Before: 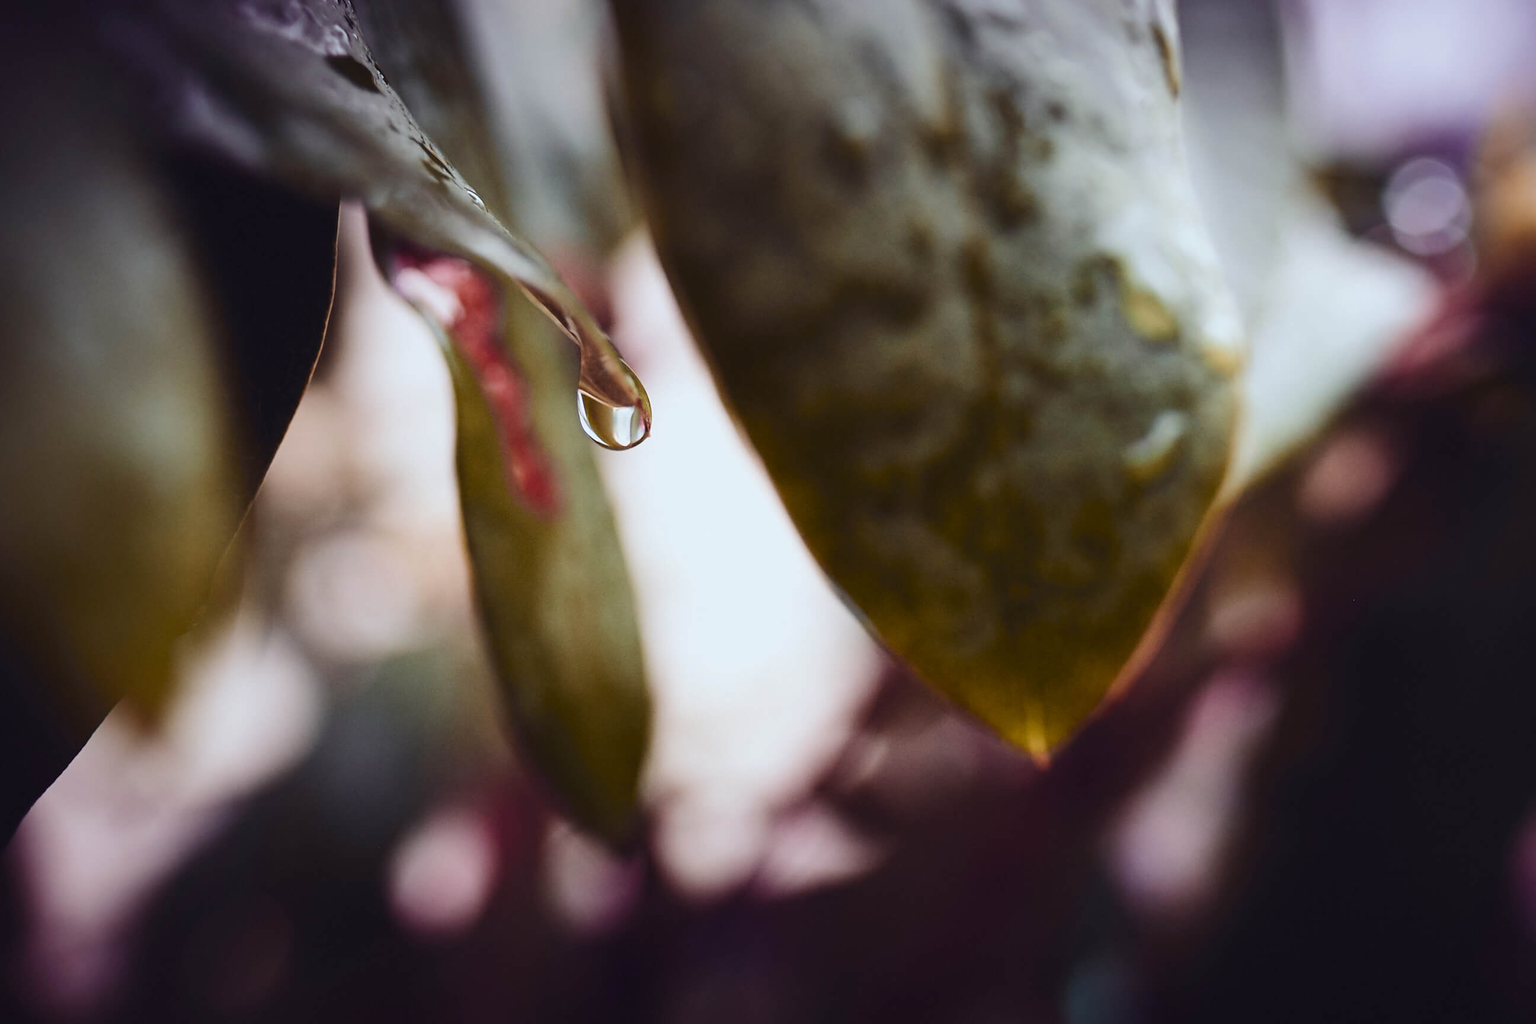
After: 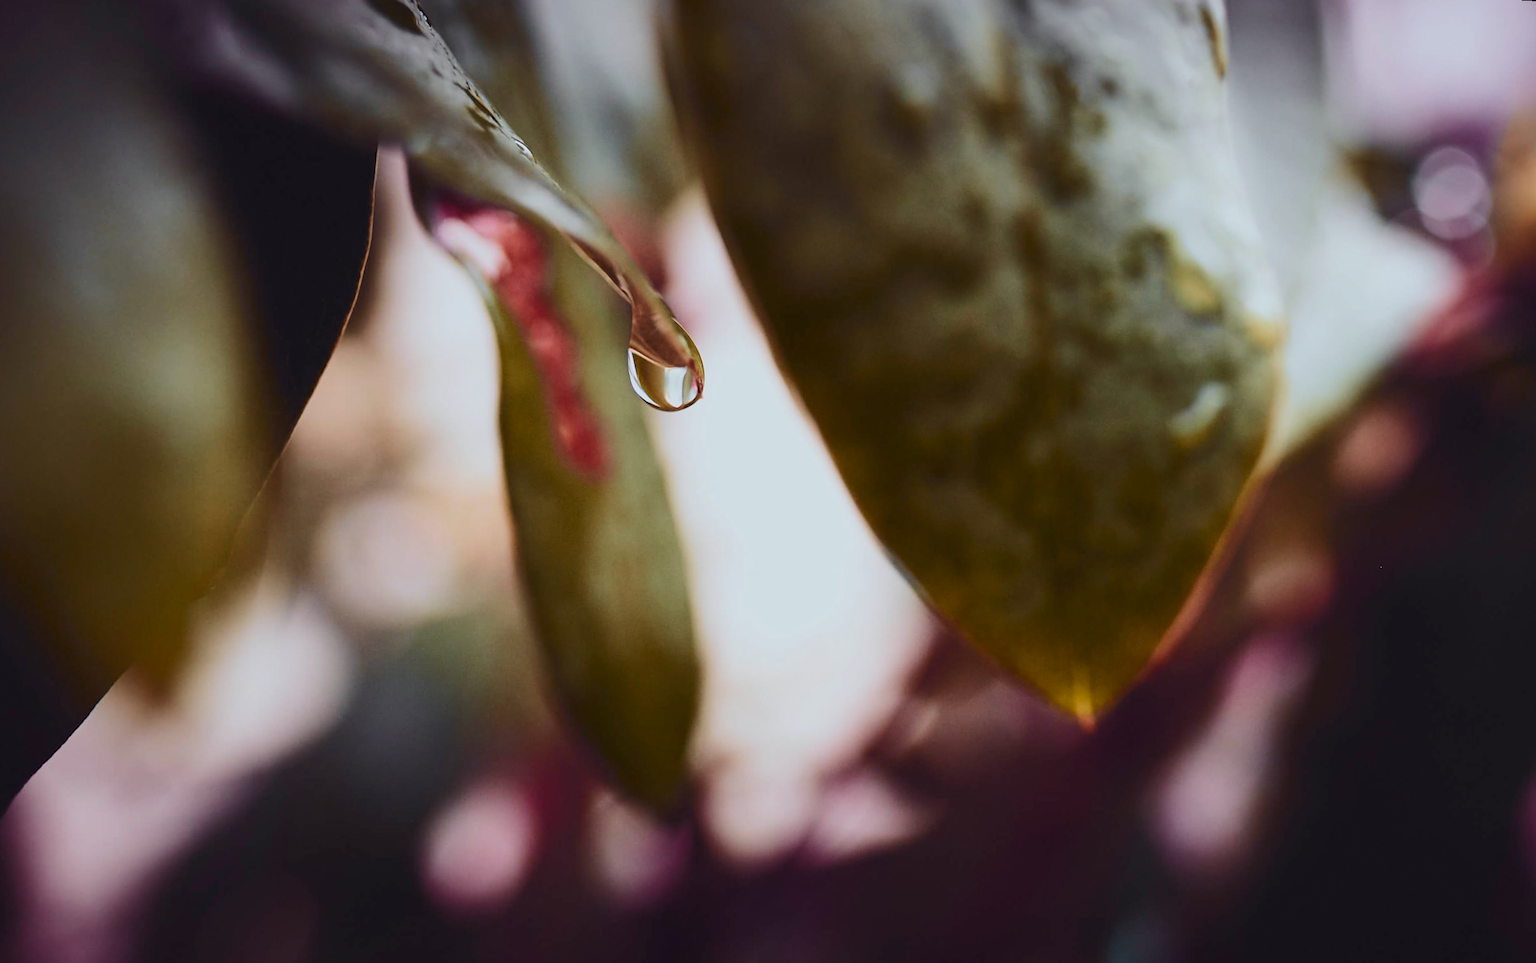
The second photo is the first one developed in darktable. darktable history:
rotate and perspective: rotation 0.679°, lens shift (horizontal) 0.136, crop left 0.009, crop right 0.991, crop top 0.078, crop bottom 0.95
tone curve: curves: ch0 [(0, 0.014) (0.036, 0.047) (0.15, 0.156) (0.27, 0.258) (0.511, 0.506) (0.761, 0.741) (1, 0.919)]; ch1 [(0, 0) (0.179, 0.173) (0.322, 0.32) (0.429, 0.431) (0.502, 0.5) (0.519, 0.522) (0.562, 0.575) (0.631, 0.65) (0.72, 0.692) (1, 1)]; ch2 [(0, 0) (0.29, 0.295) (0.404, 0.436) (0.497, 0.498) (0.533, 0.556) (0.599, 0.607) (0.696, 0.707) (1, 1)], color space Lab, independent channels, preserve colors none
